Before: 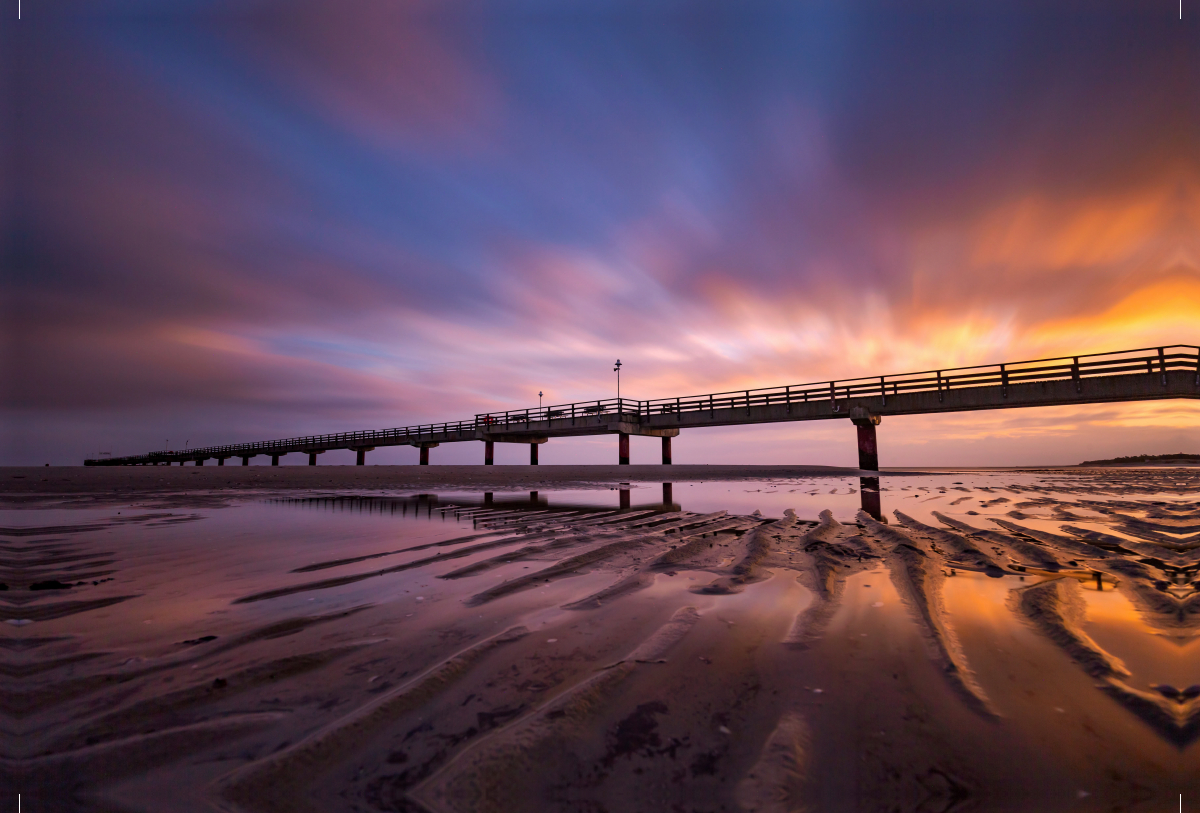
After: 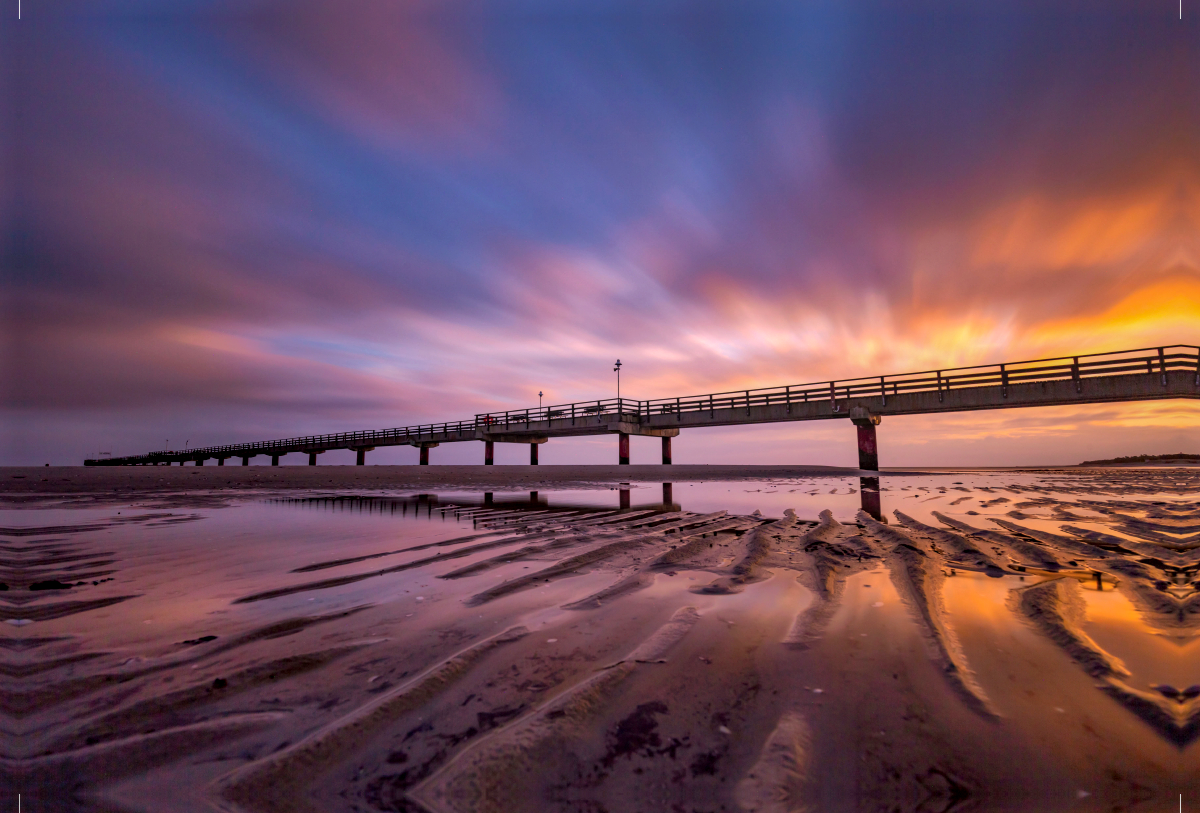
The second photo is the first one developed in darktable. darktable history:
shadows and highlights: on, module defaults
local contrast: highlights 25%, detail 130%
color balance rgb: shadows lift › luminance 0.809%, shadows lift › chroma 0.485%, shadows lift › hue 22°, perceptual saturation grading › global saturation 0.994%, global vibrance 20%
